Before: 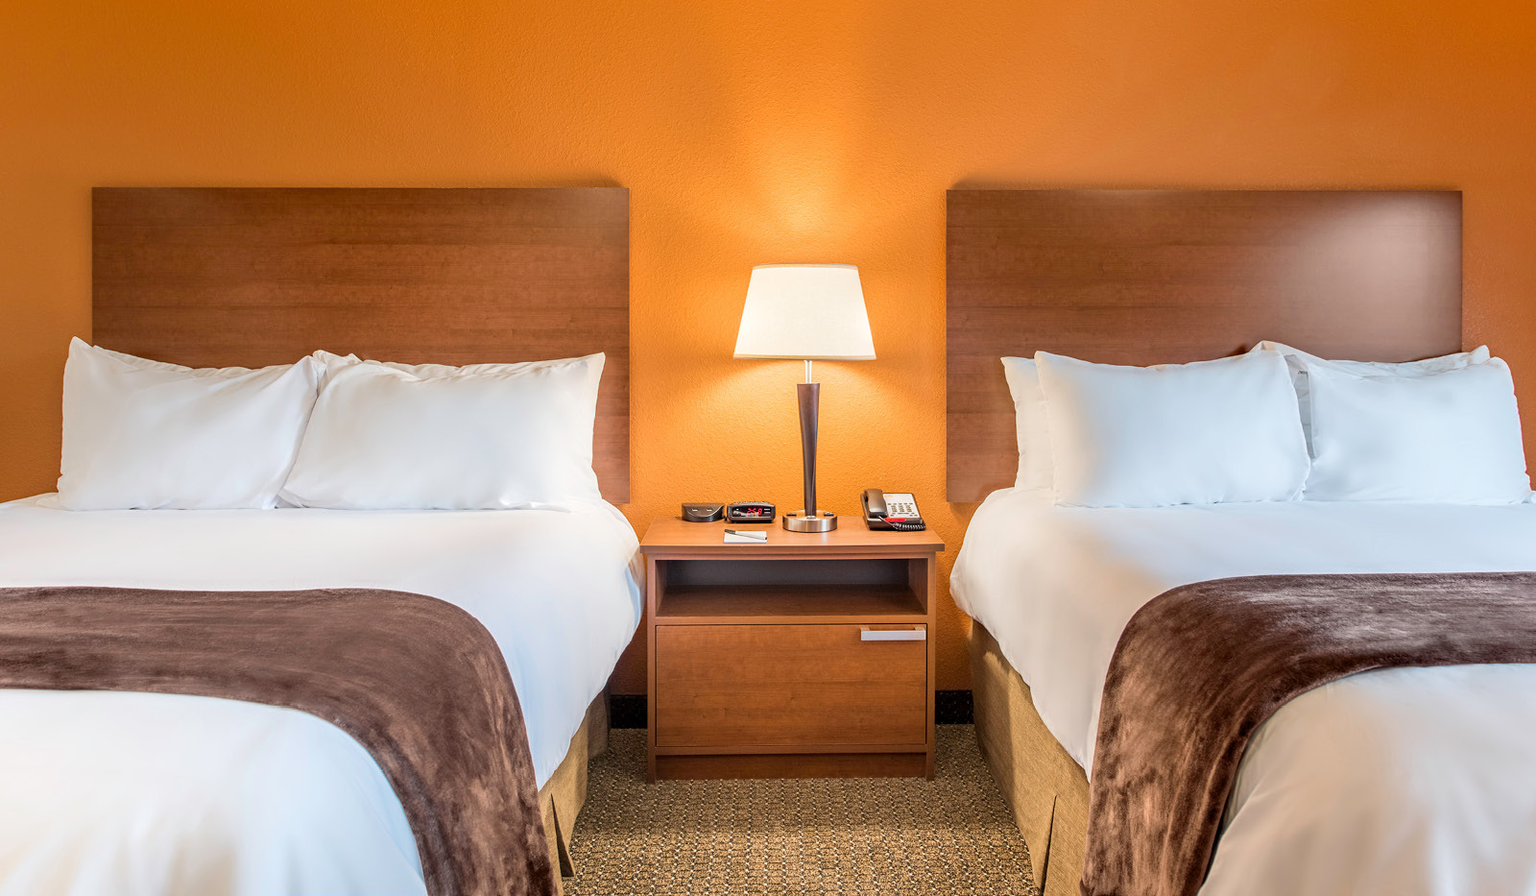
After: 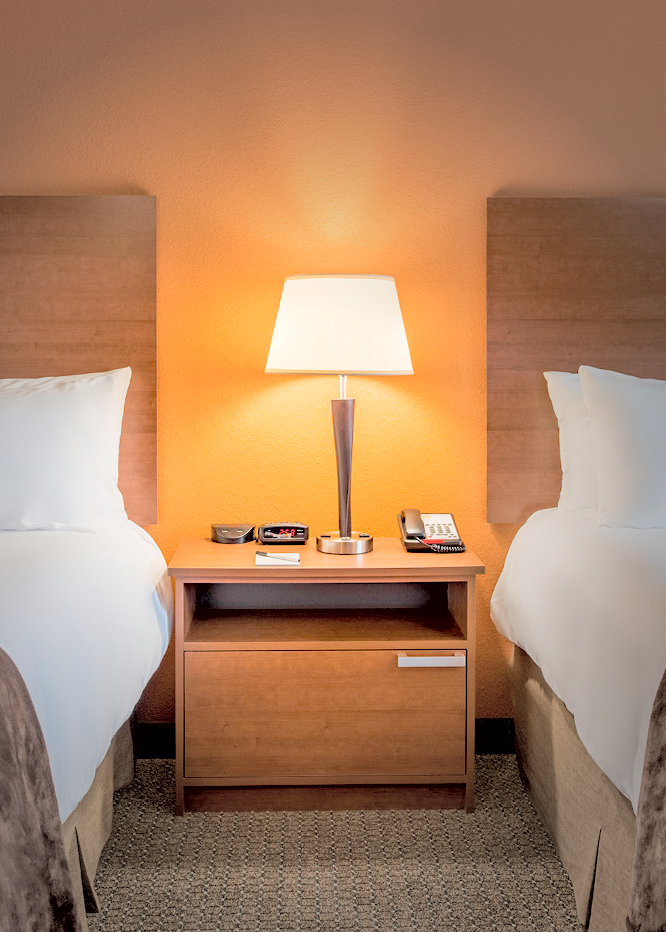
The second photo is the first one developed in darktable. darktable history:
contrast brightness saturation: brightness 0.28
vignetting: fall-off start 33.76%, fall-off radius 64.94%, brightness -0.575, center (-0.12, -0.002), width/height ratio 0.959
exposure: black level correction 0.016, exposure -0.009 EV, compensate highlight preservation false
crop: left 31.229%, right 27.105%
